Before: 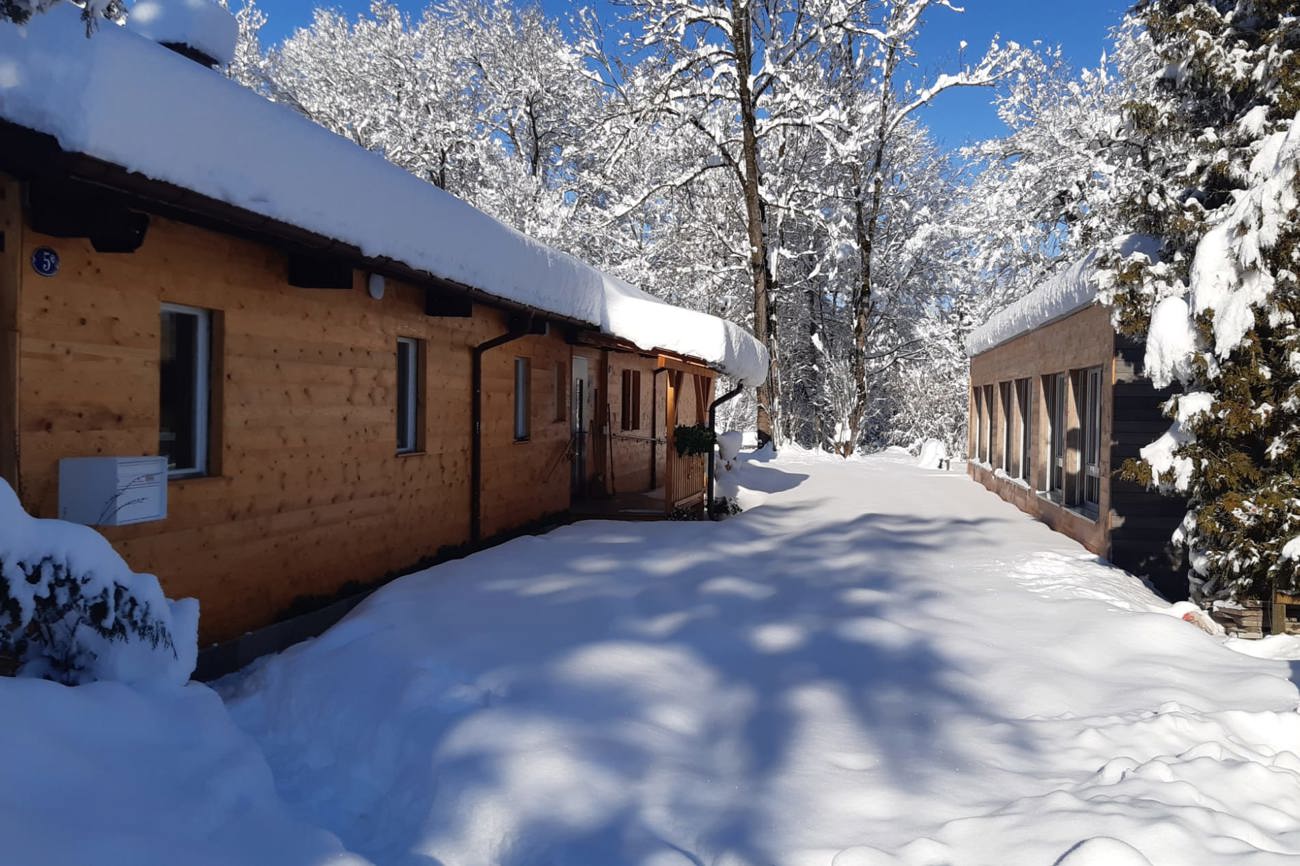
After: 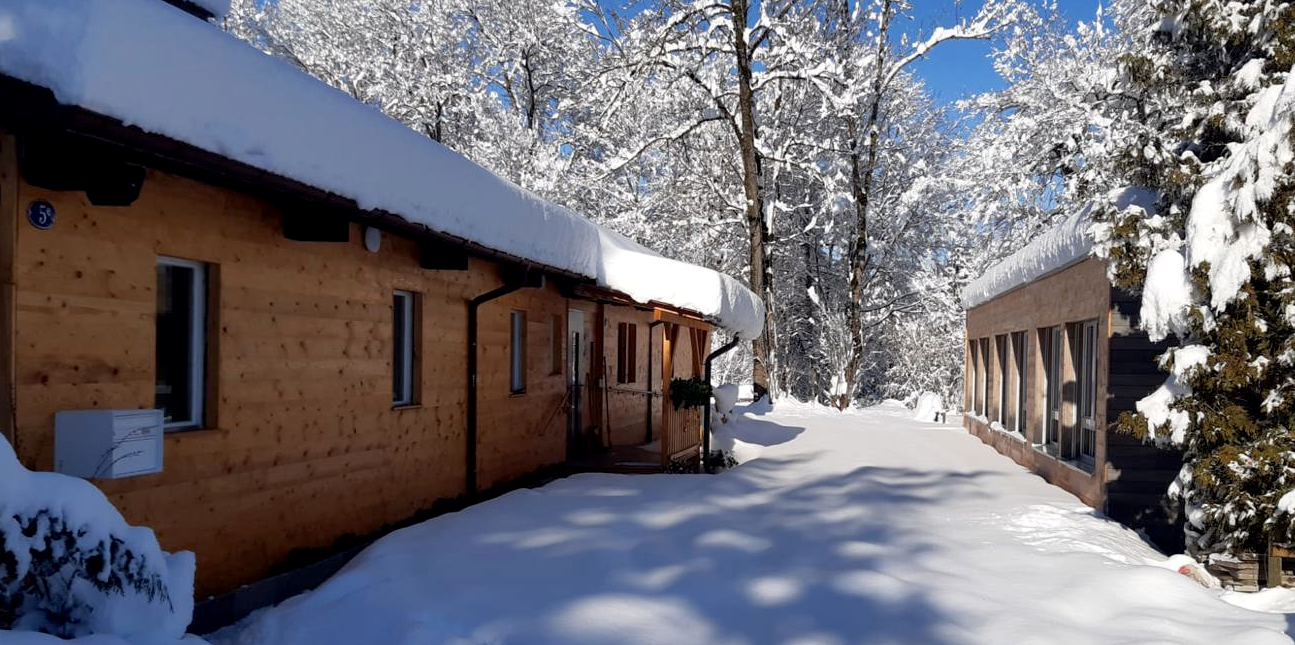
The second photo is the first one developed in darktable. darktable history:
crop: left 0.308%, top 5.523%, bottom 19.889%
exposure: black level correction 0.004, exposure 0.015 EV, compensate highlight preservation false
